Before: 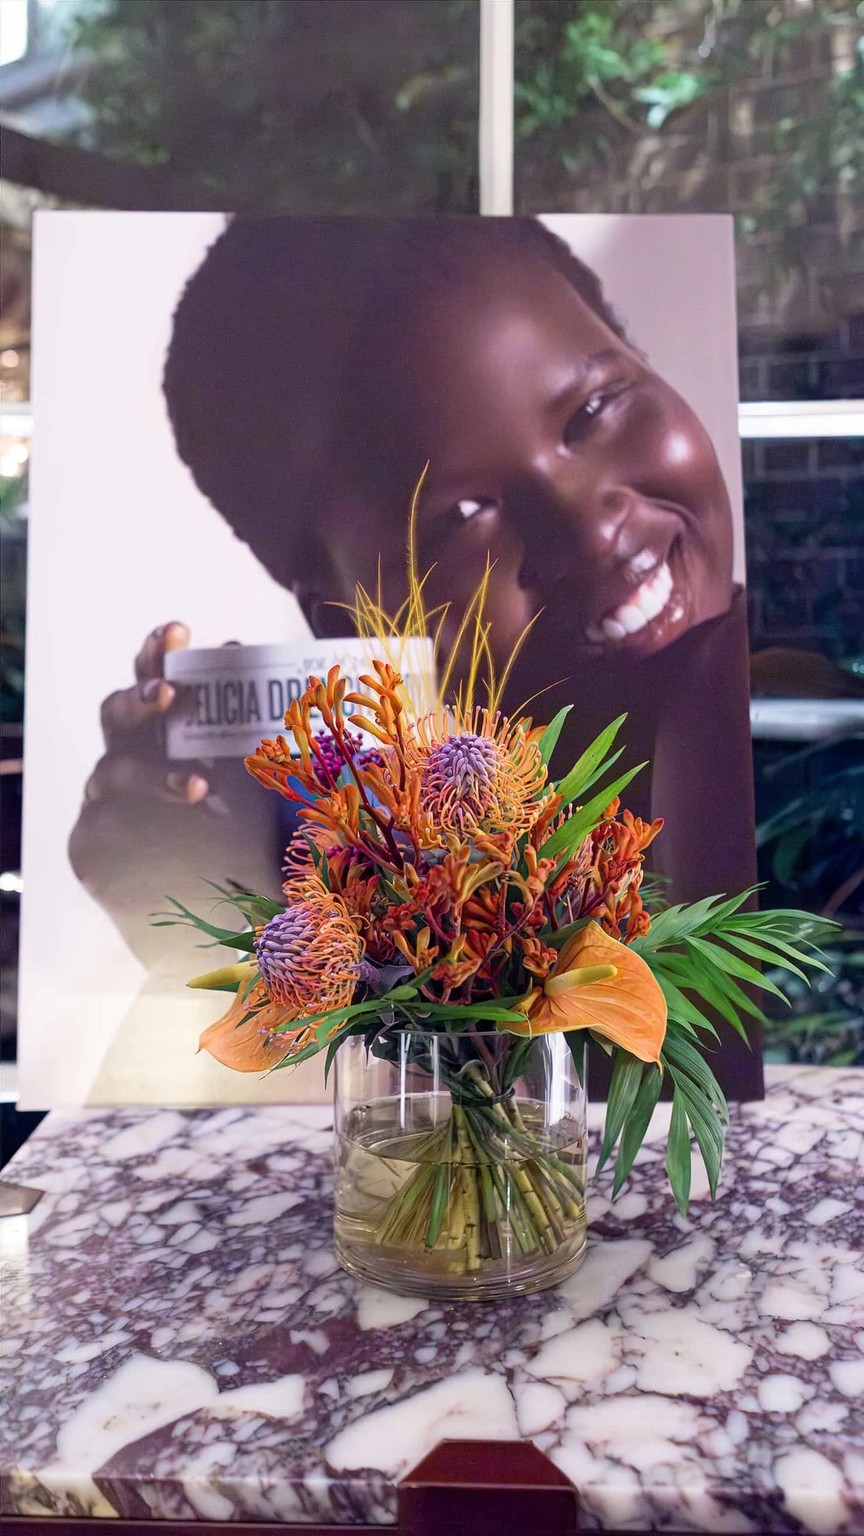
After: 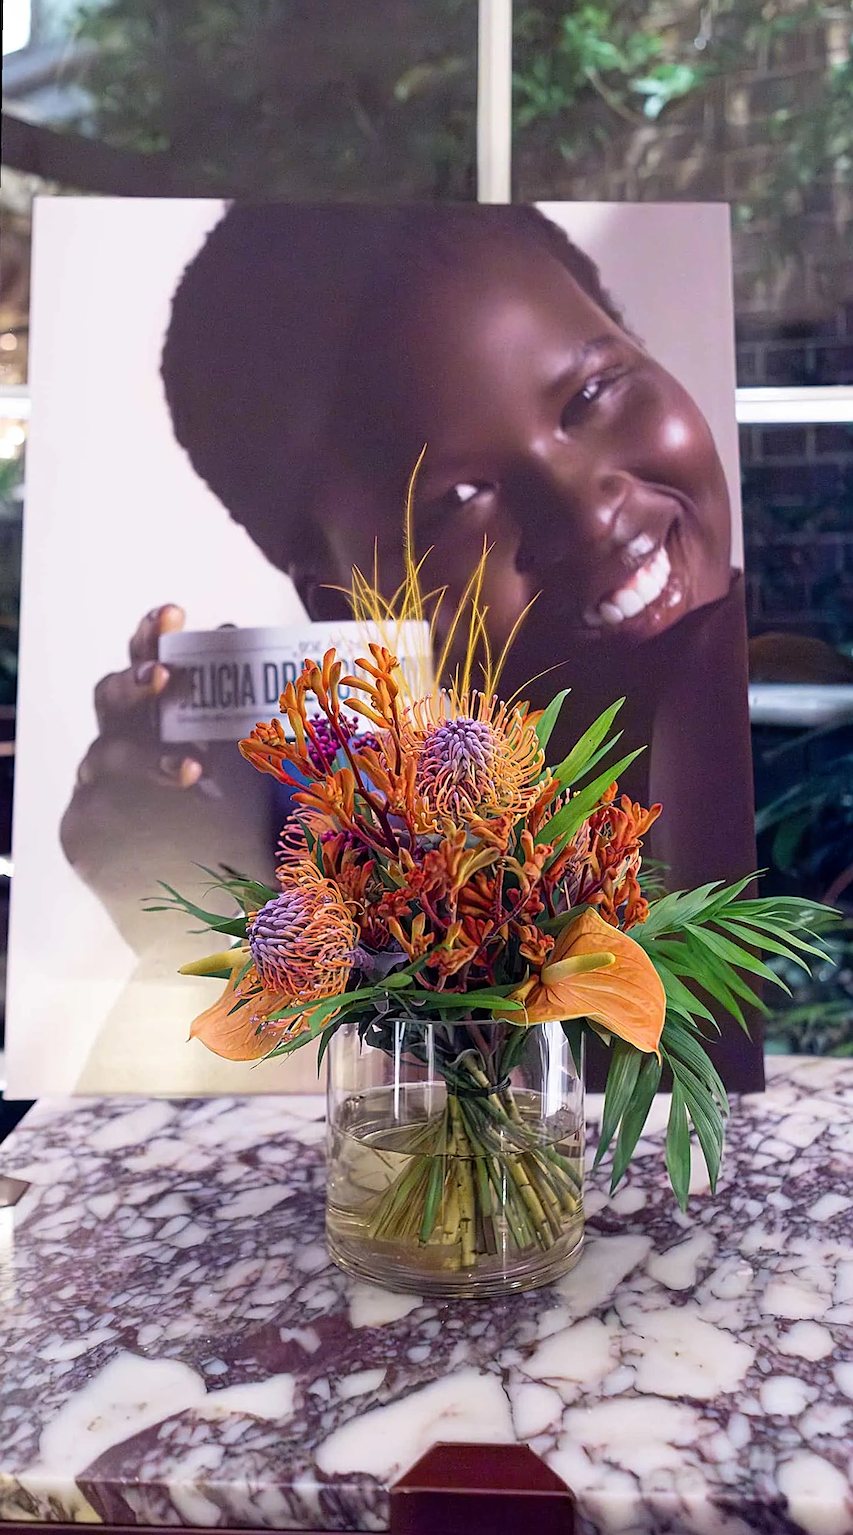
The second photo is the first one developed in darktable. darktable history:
tone equalizer: on, module defaults
sharpen: on, module defaults
rotate and perspective: rotation 0.226°, lens shift (vertical) -0.042, crop left 0.023, crop right 0.982, crop top 0.006, crop bottom 0.994
